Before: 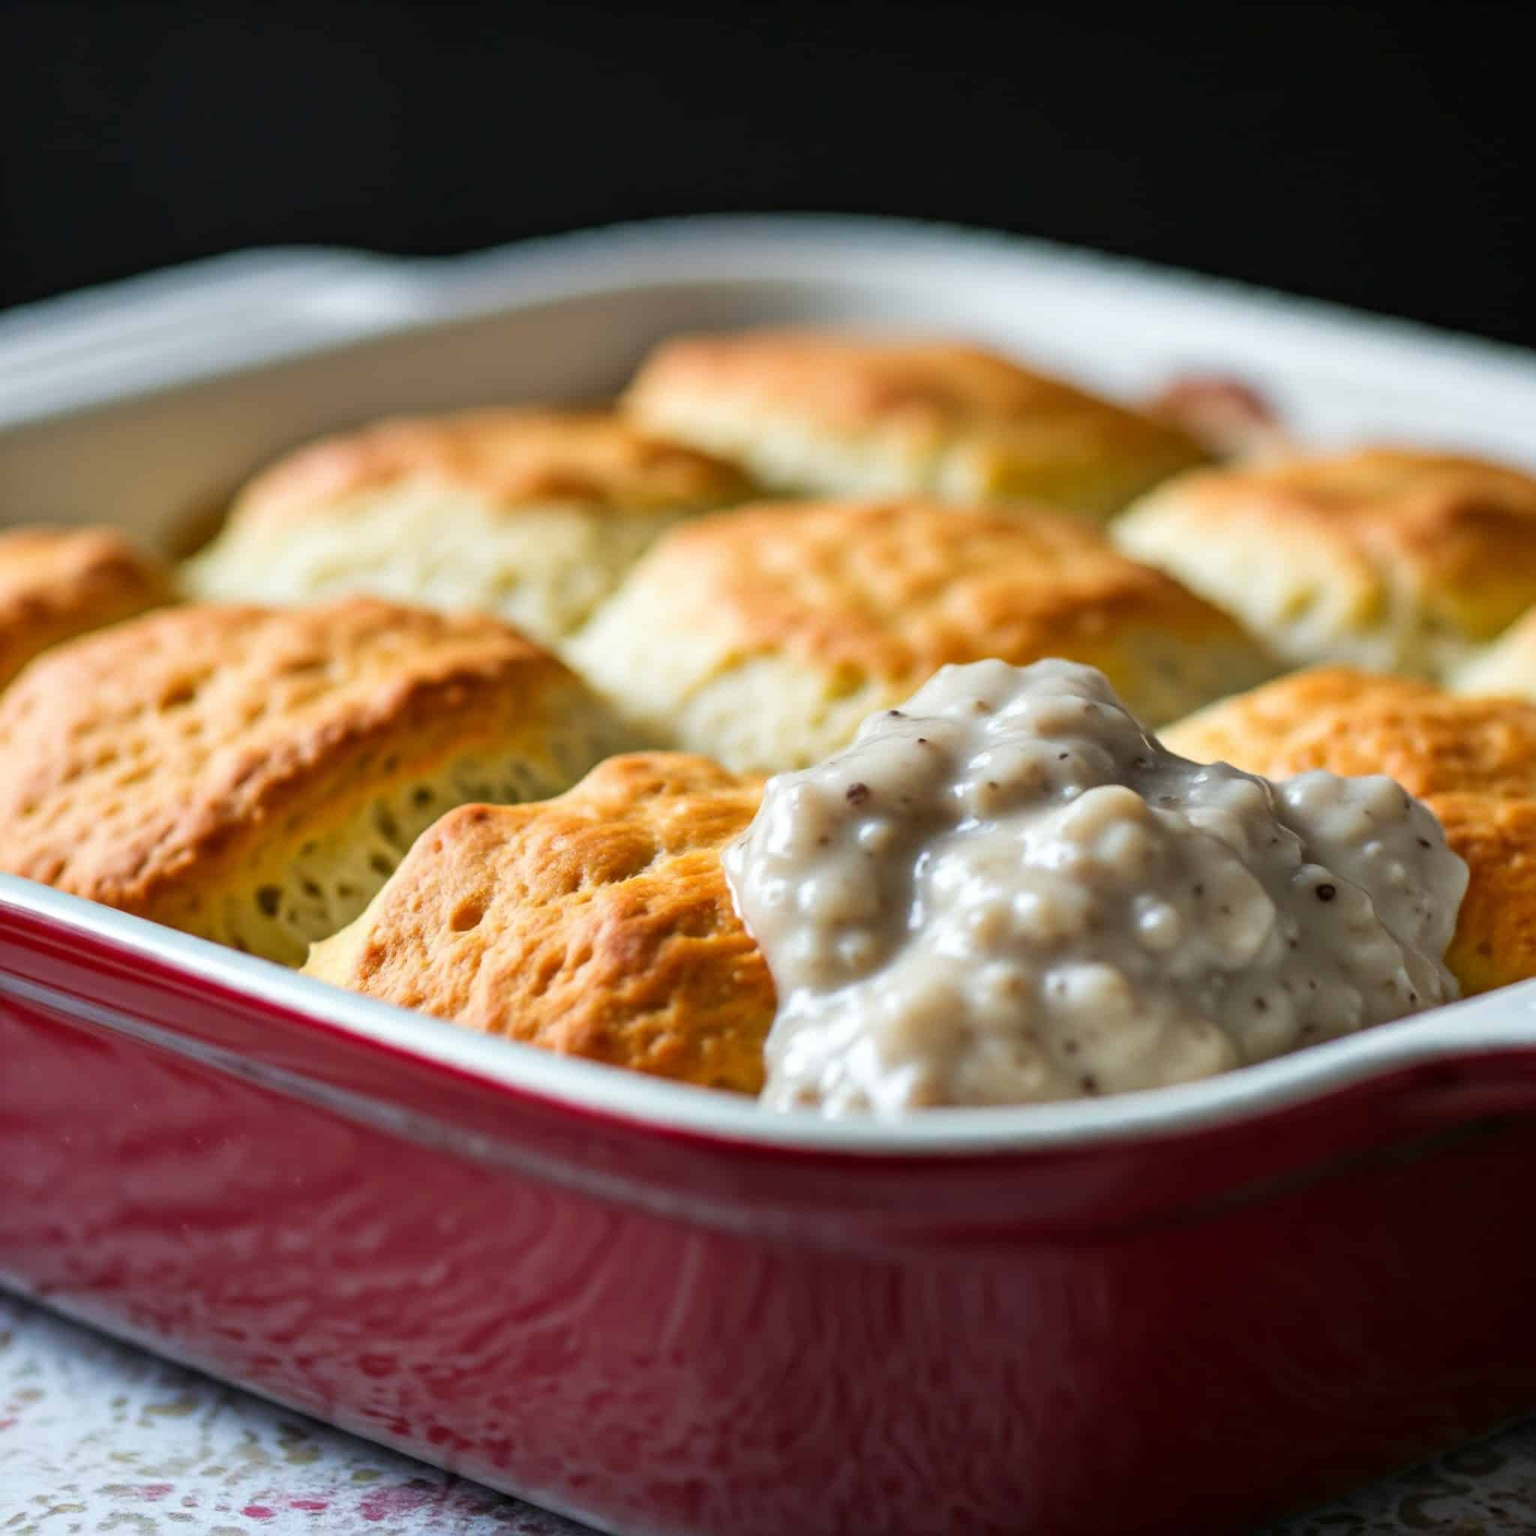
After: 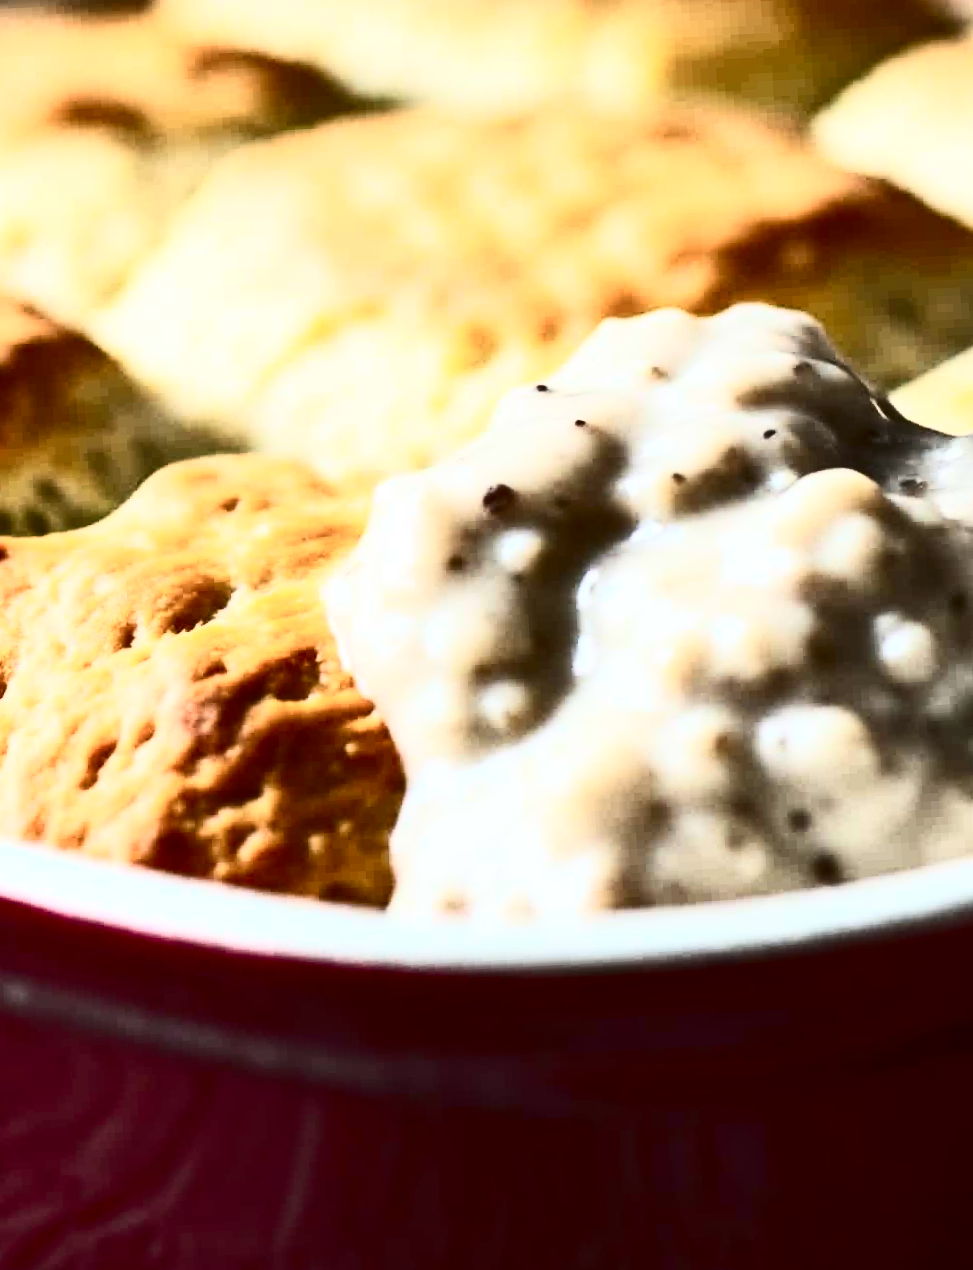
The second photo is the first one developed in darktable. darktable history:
contrast brightness saturation: contrast 0.93, brightness 0.2
crop: left 31.379%, top 24.658%, right 20.326%, bottom 6.628%
exposure: exposure -0.041 EV, compensate highlight preservation false
rotate and perspective: rotation -3°, crop left 0.031, crop right 0.968, crop top 0.07, crop bottom 0.93
